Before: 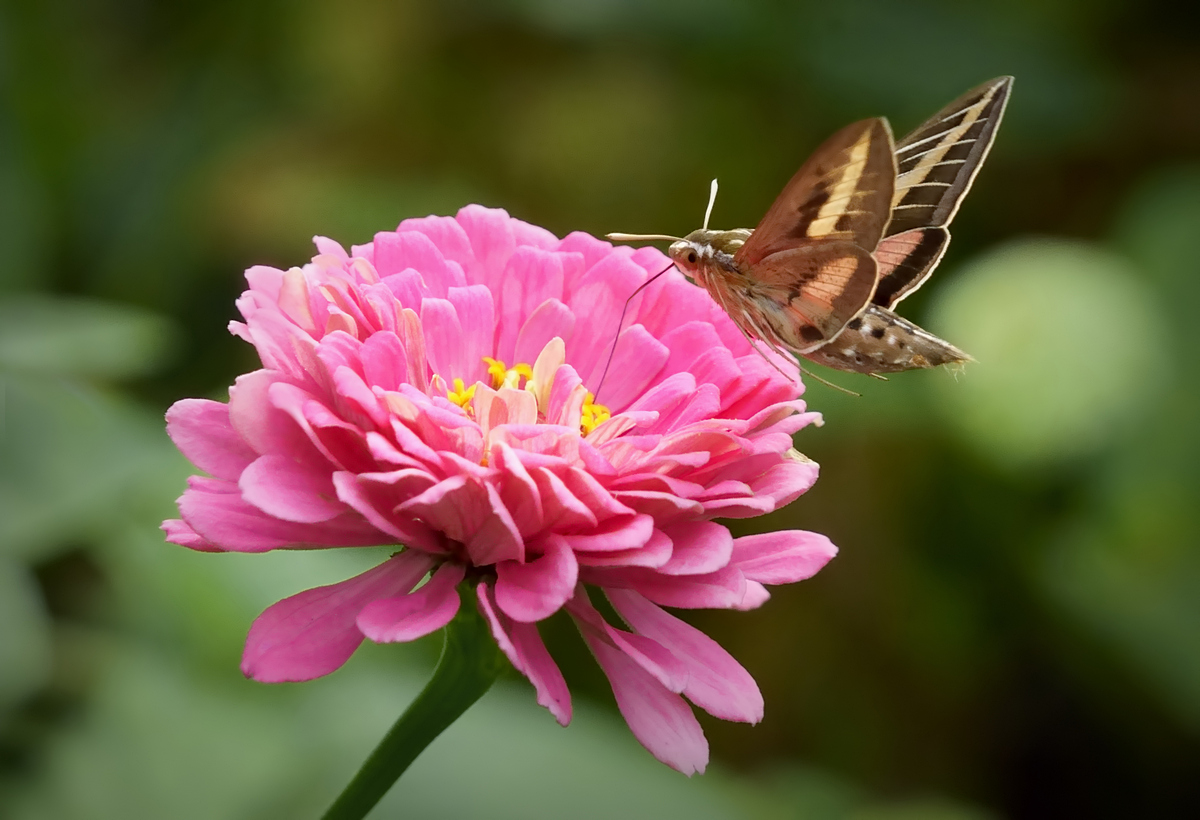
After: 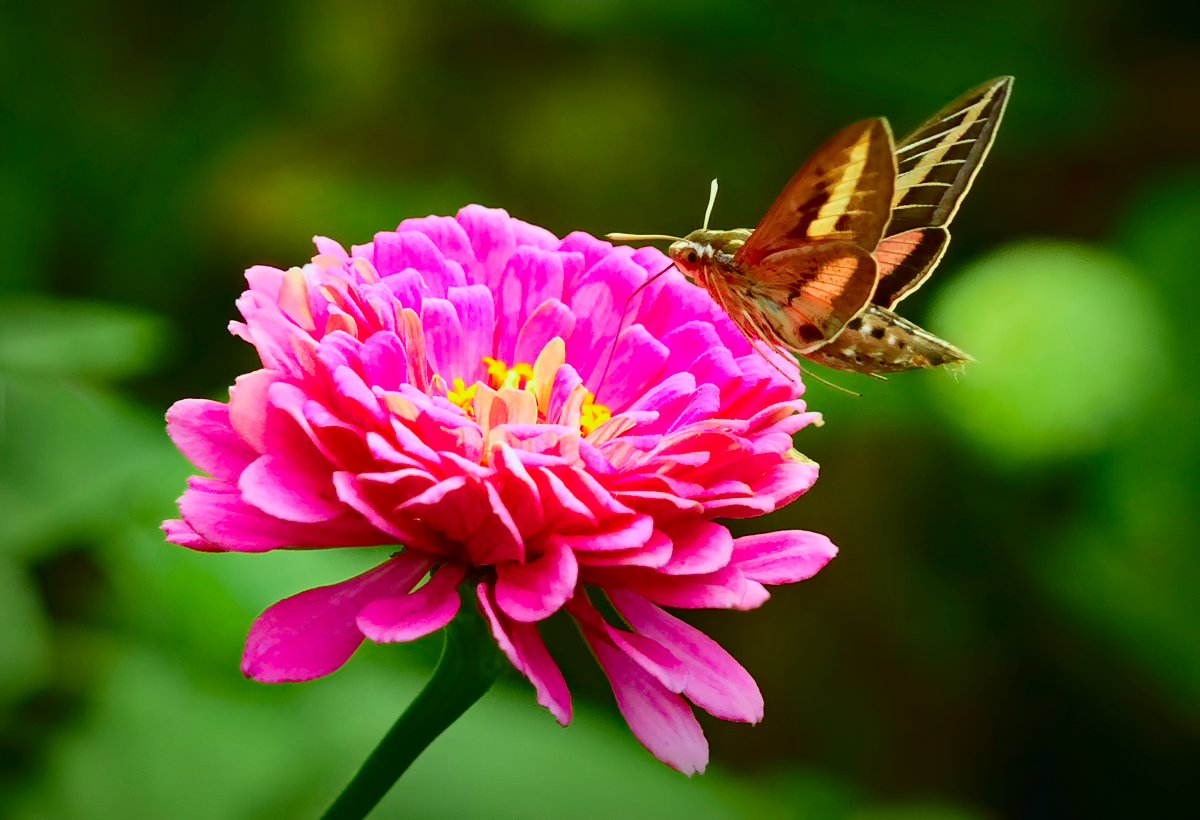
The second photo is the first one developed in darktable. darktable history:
tone curve: curves: ch0 [(0, 0.021) (0.049, 0.044) (0.158, 0.113) (0.351, 0.331) (0.485, 0.505) (0.656, 0.696) (0.868, 0.887) (1, 0.969)]; ch1 [(0, 0) (0.322, 0.328) (0.434, 0.438) (0.473, 0.477) (0.502, 0.503) (0.522, 0.526) (0.564, 0.591) (0.602, 0.632) (0.677, 0.701) (0.859, 0.885) (1, 1)]; ch2 [(0, 0) (0.33, 0.301) (0.452, 0.434) (0.502, 0.505) (0.535, 0.554) (0.565, 0.598) (0.618, 0.629) (1, 1)], color space Lab, independent channels, preserve colors none
contrast brightness saturation: contrast 0.04, saturation 0.07
haze removal: strength 0.25, distance 0.25, compatibility mode true, adaptive false
color correction: highlights a* -7.33, highlights b* 1.26, shadows a* -3.55, saturation 1.4
